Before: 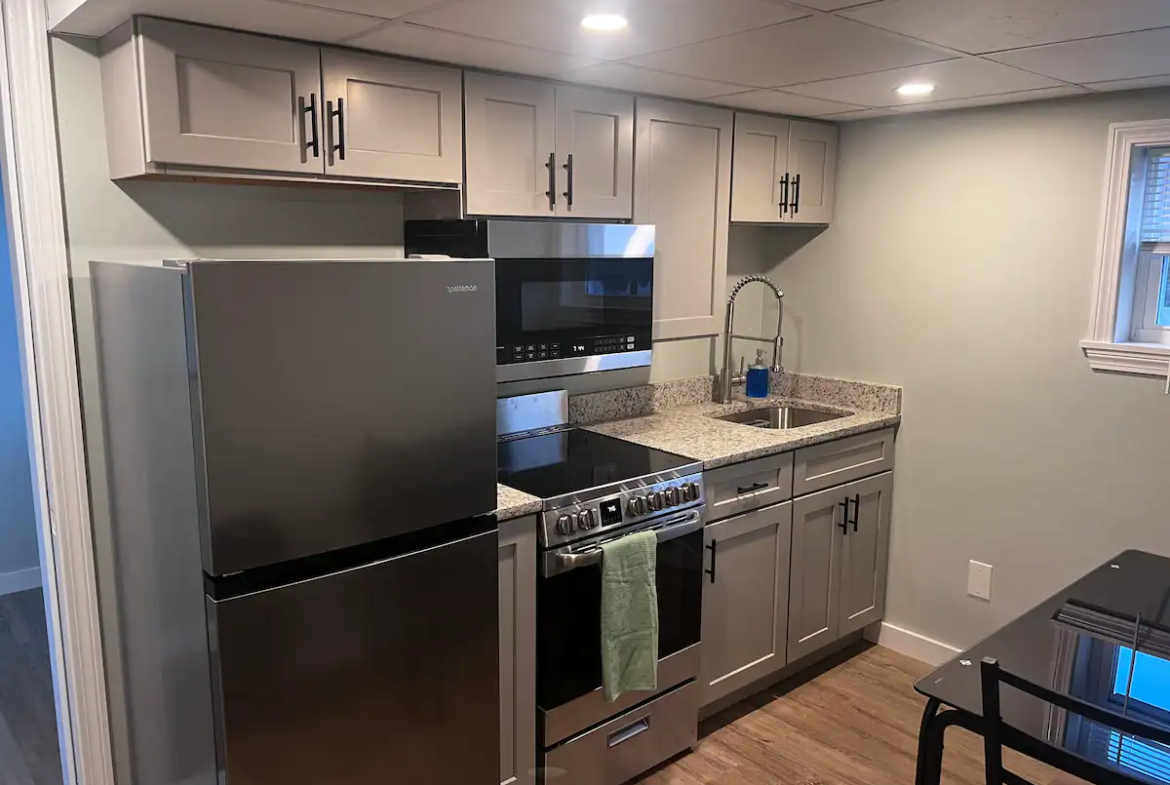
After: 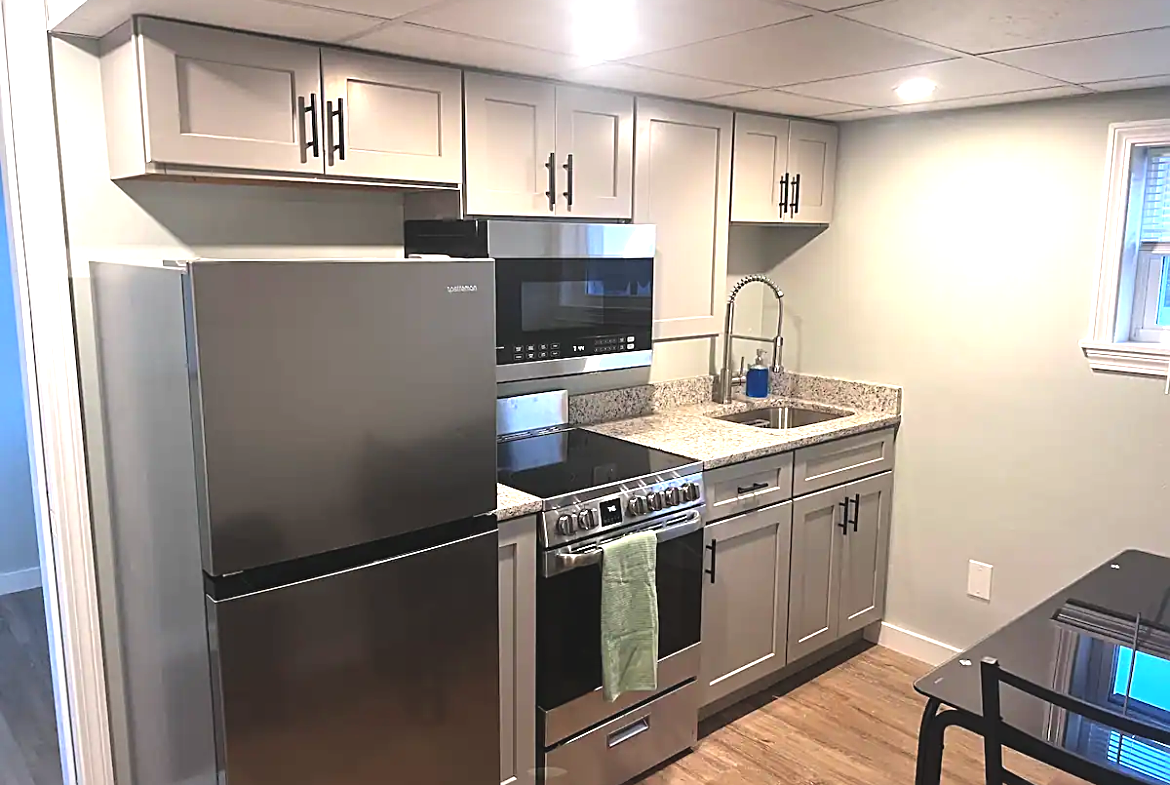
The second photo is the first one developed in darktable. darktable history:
sharpen: on, module defaults
exposure: black level correction -0.005, exposure 1.002 EV, compensate highlight preservation false
